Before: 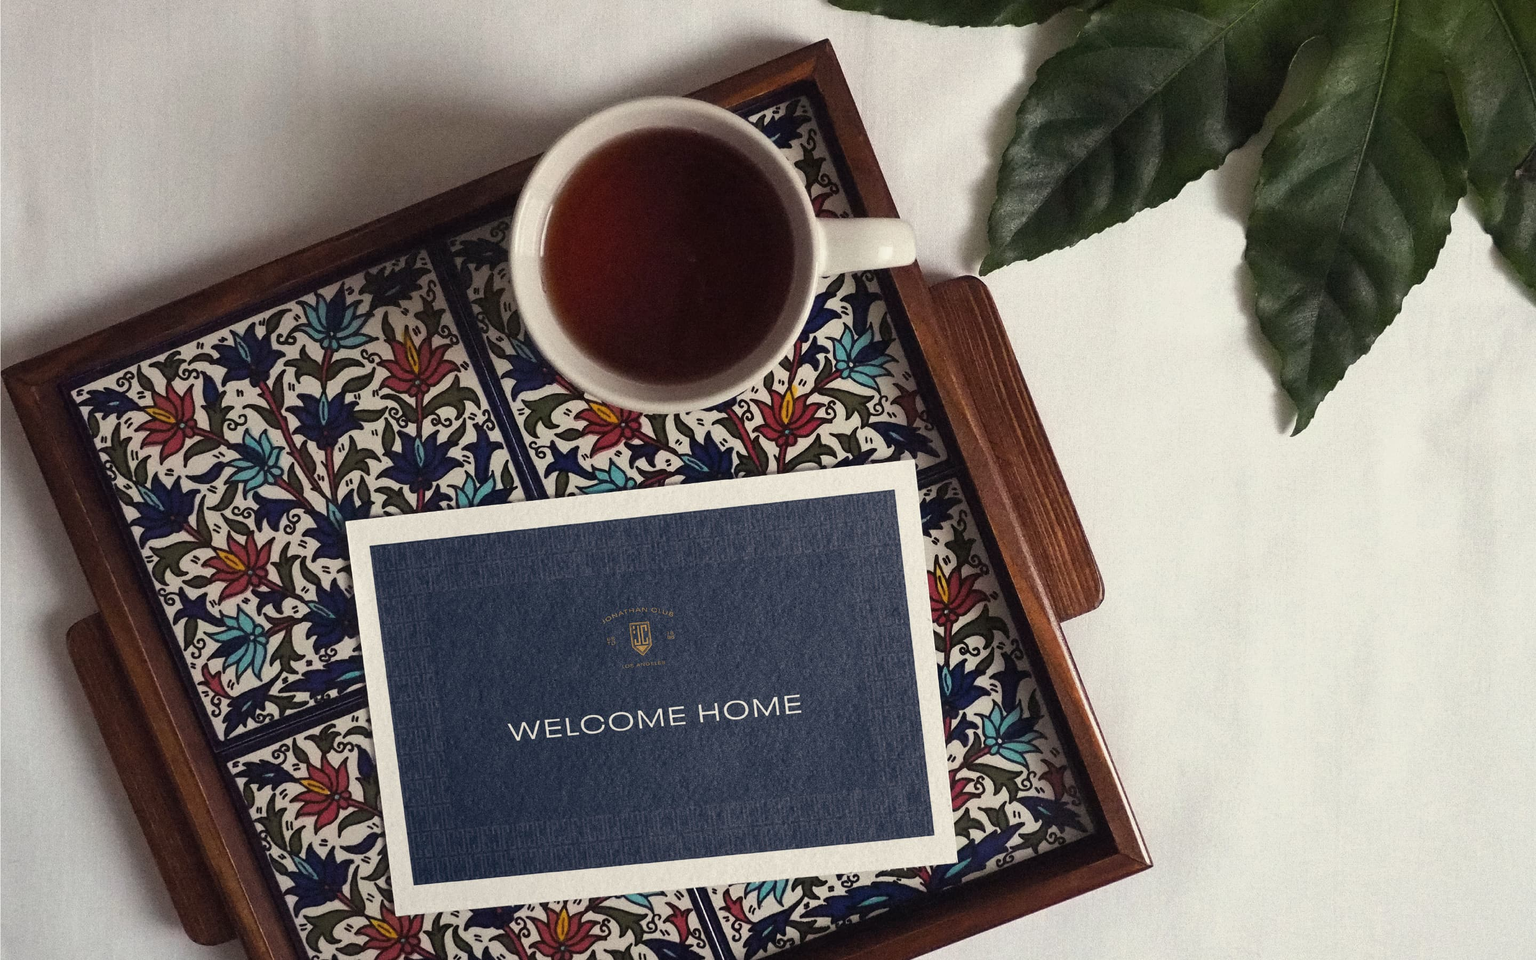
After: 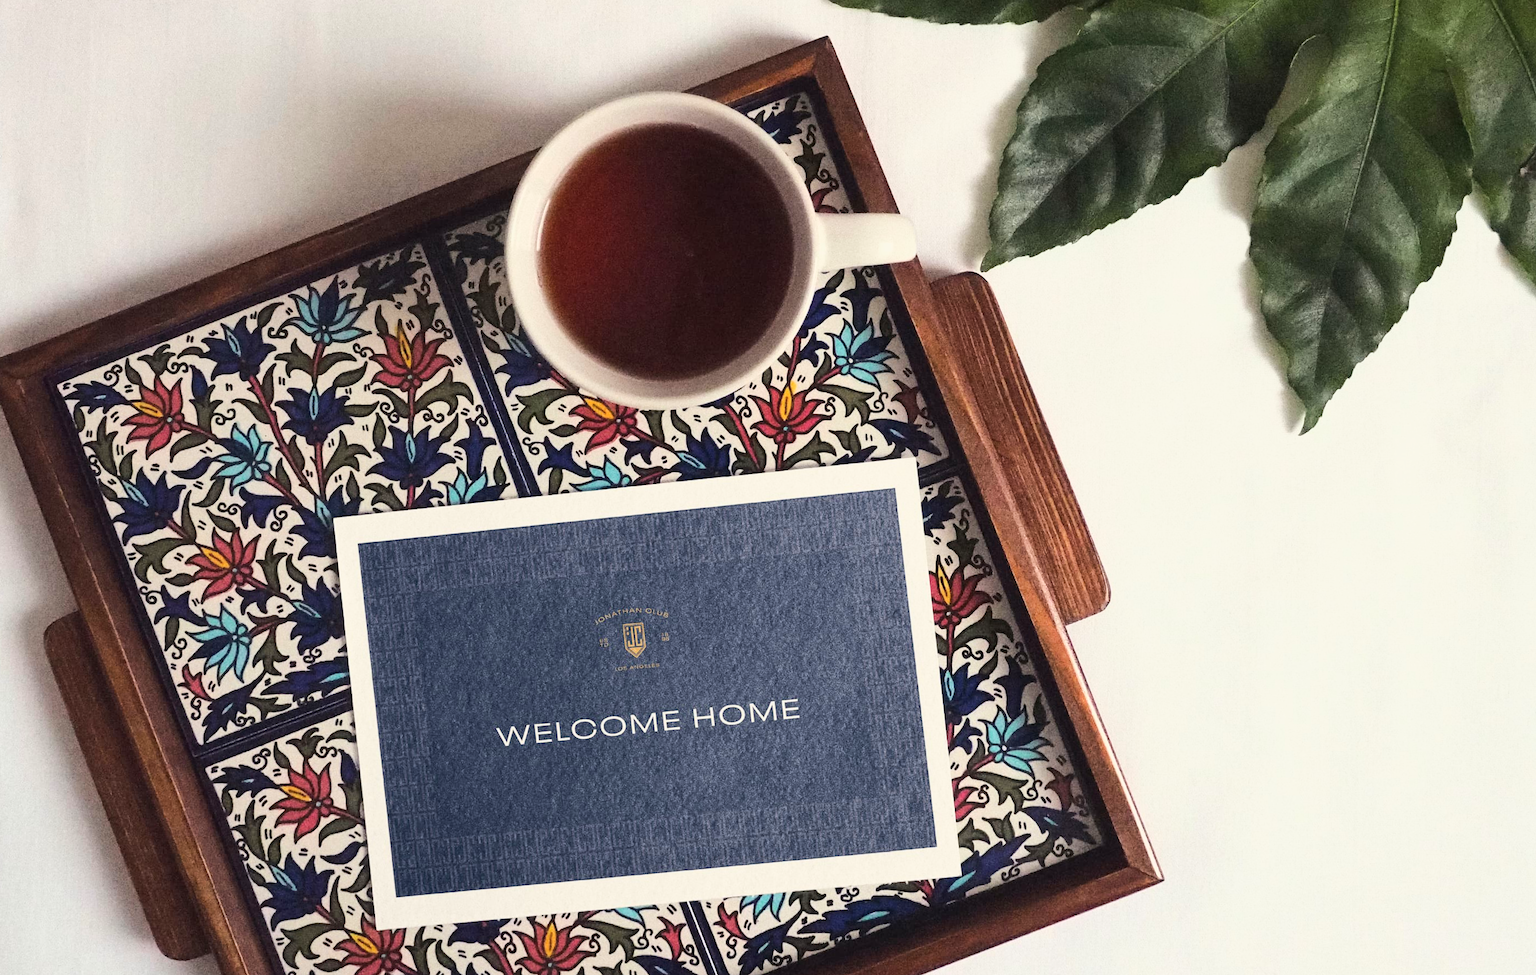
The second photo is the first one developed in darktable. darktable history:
rotate and perspective: rotation 0.226°, lens shift (vertical) -0.042, crop left 0.023, crop right 0.982, crop top 0.006, crop bottom 0.994
base curve: curves: ch0 [(0, 0) (0.025, 0.046) (0.112, 0.277) (0.467, 0.74) (0.814, 0.929) (1, 0.942)]
